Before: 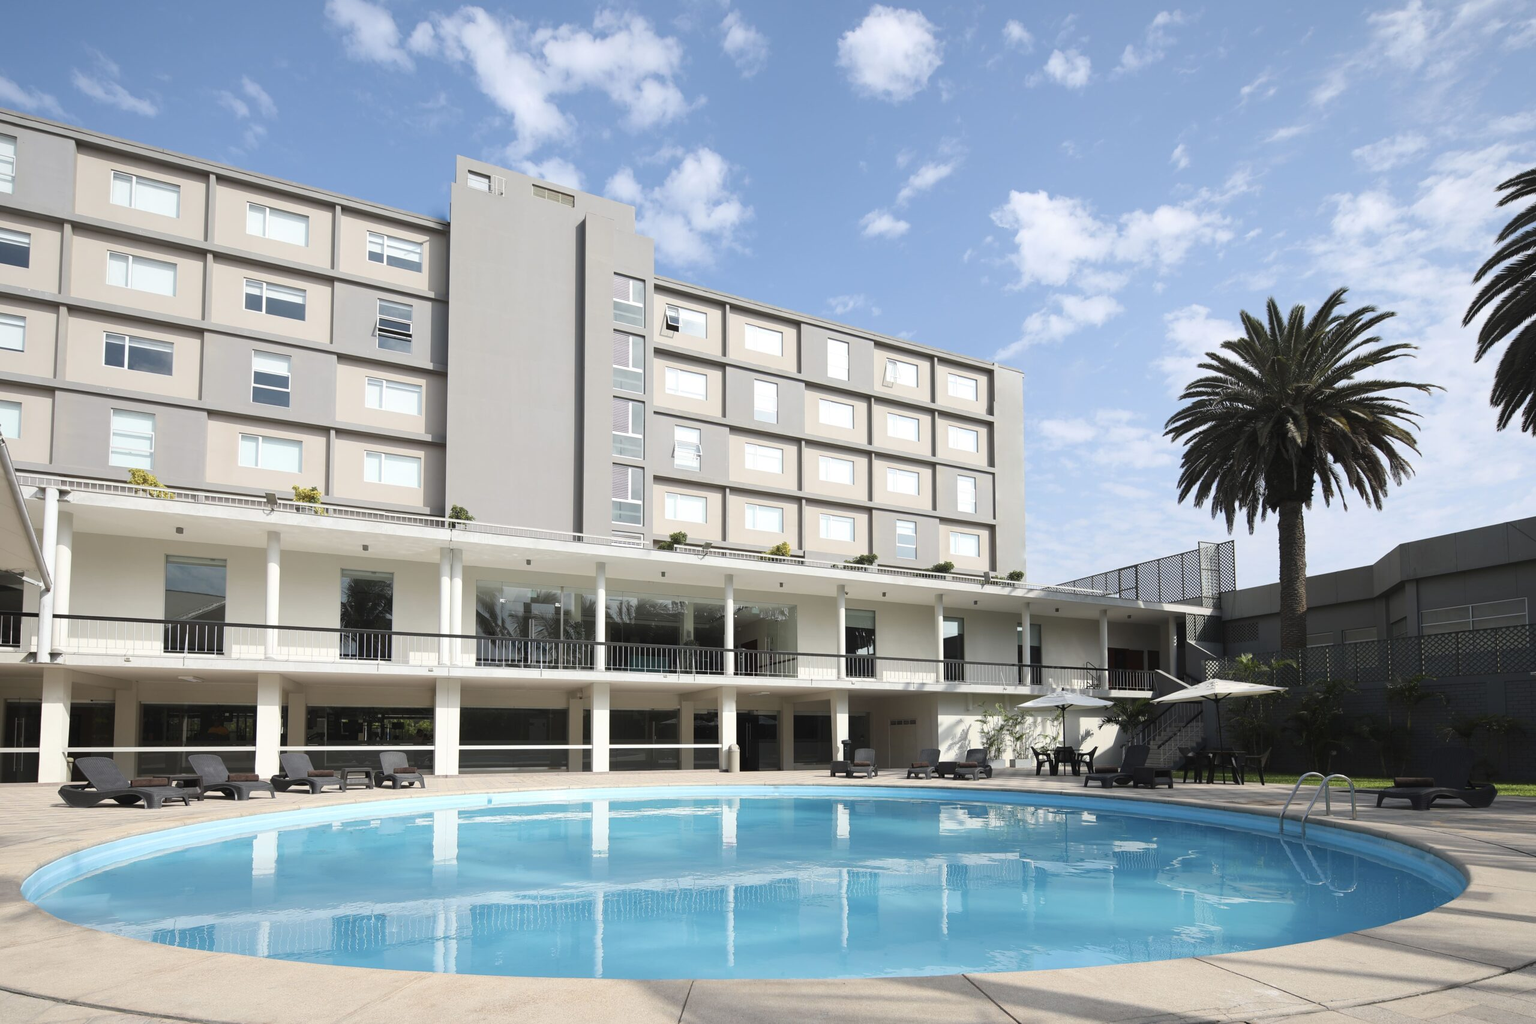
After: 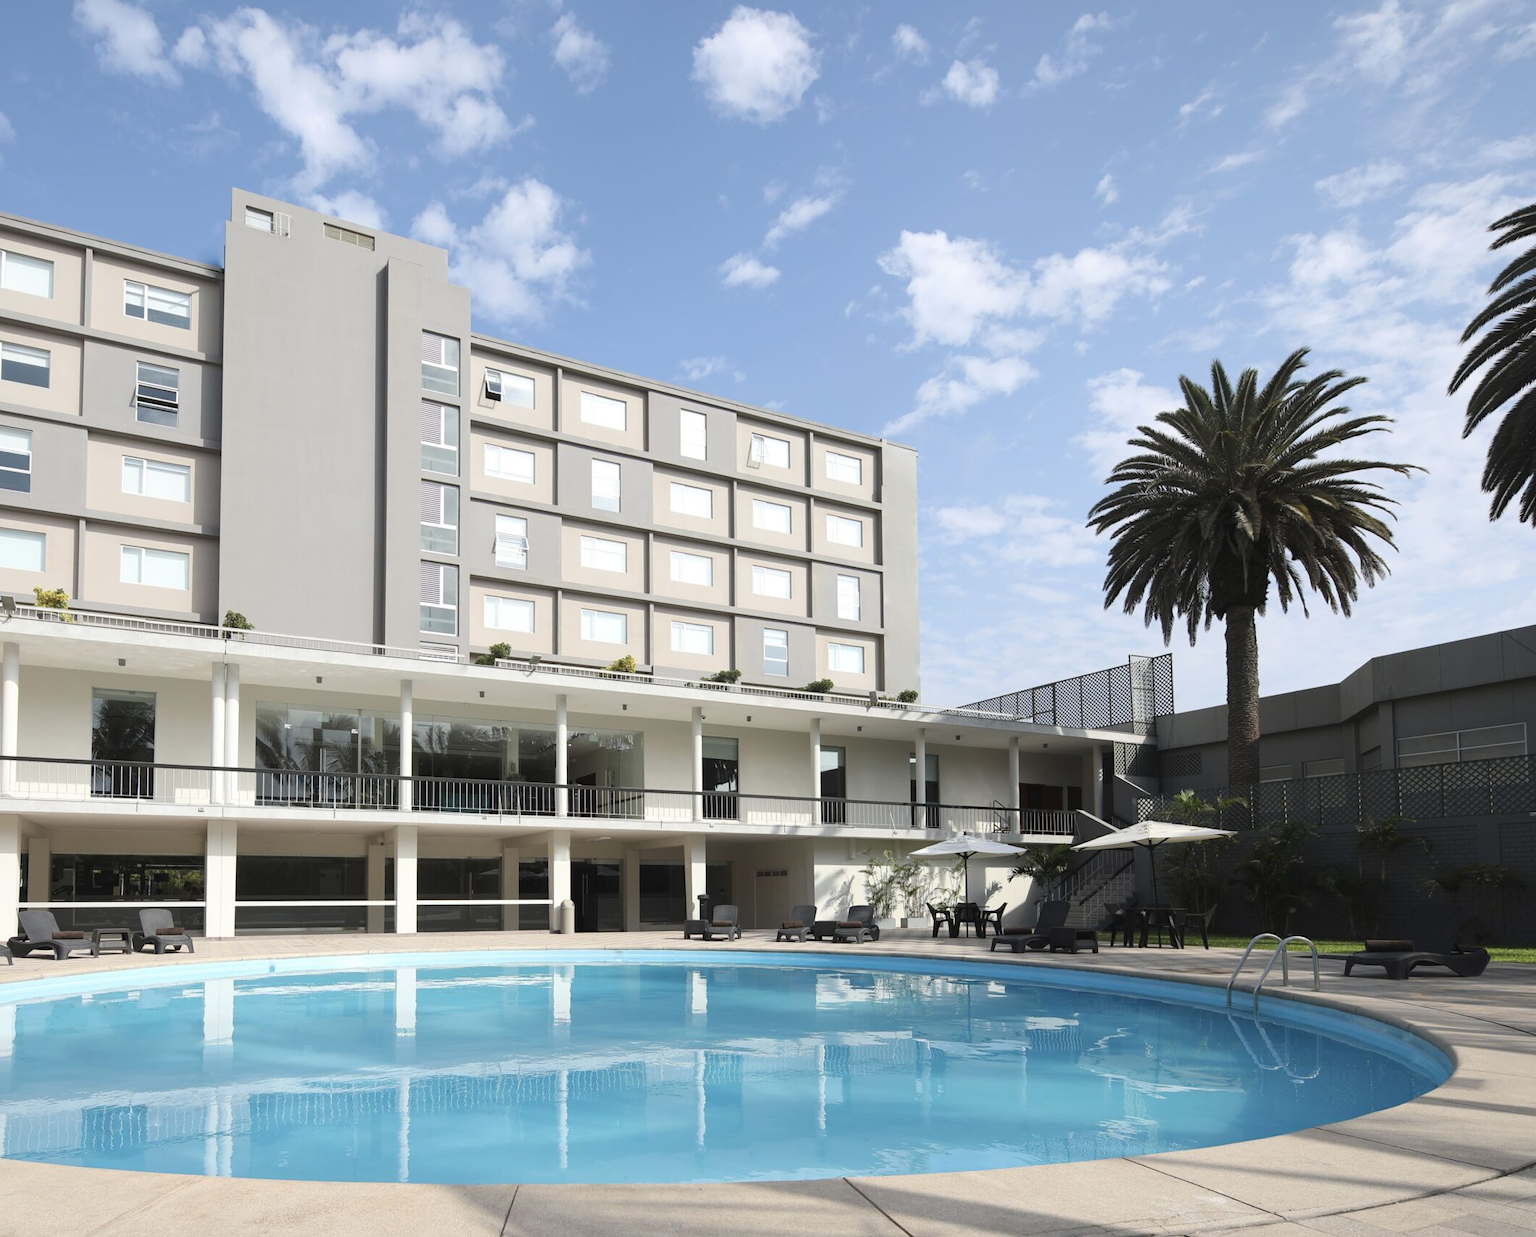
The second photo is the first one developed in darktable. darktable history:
crop: left 17.26%, bottom 0.049%
